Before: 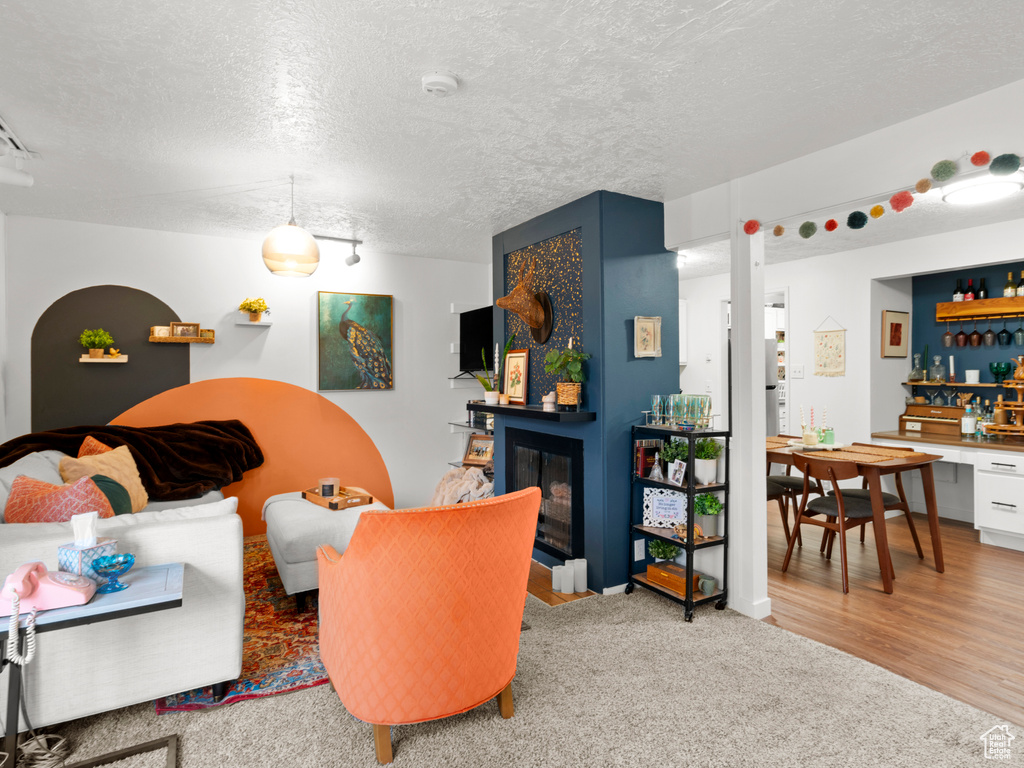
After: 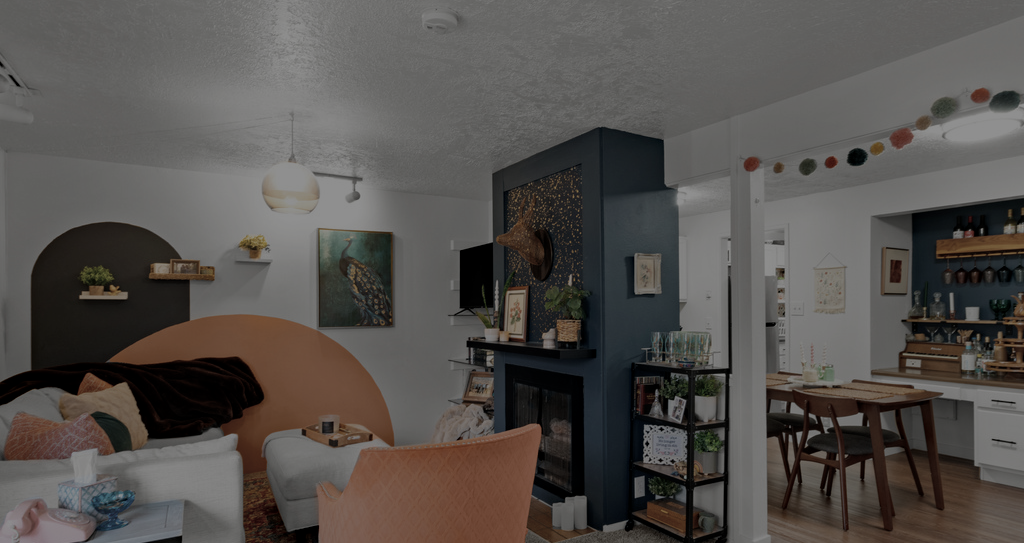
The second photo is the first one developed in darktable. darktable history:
haze removal: compatibility mode true, adaptive false
color correction: highlights b* 0.041, saturation 0.515
exposure: exposure 0.128 EV, compensate exposure bias true, compensate highlight preservation false
crop and rotate: top 8.32%, bottom 20.936%
